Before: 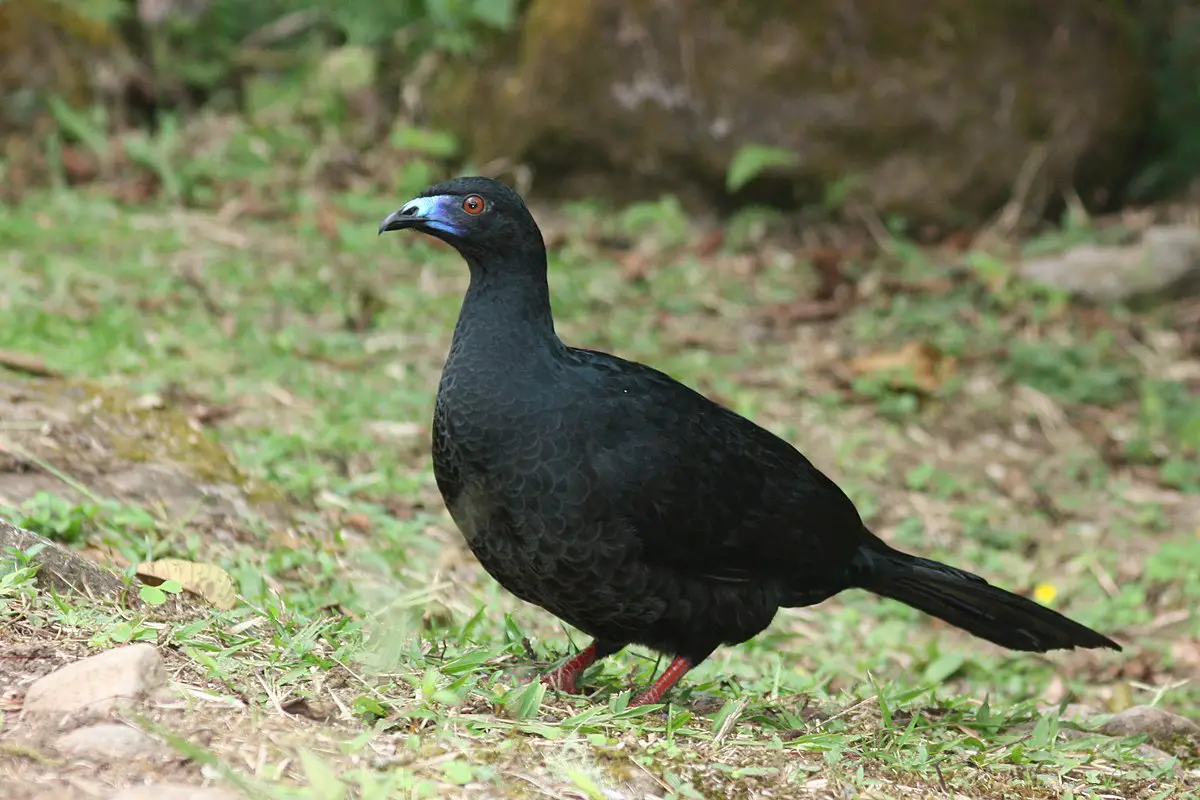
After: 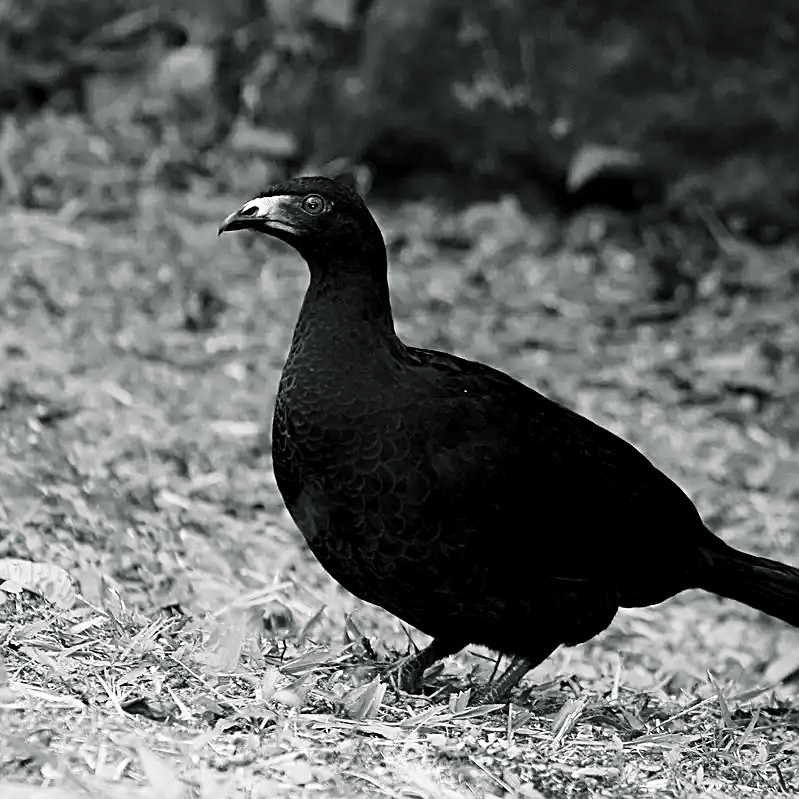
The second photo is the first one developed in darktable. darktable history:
monochrome: a -6.99, b 35.61, size 1.4
sharpen: radius 2.531, amount 0.628
base curve: curves: ch0 [(0, 0) (0.204, 0.334) (0.55, 0.733) (1, 1)], preserve colors none
crop and rotate: left 13.342%, right 19.991%
split-toning: shadows › hue 190.8°, shadows › saturation 0.05, highlights › hue 54°, highlights › saturation 0.05, compress 0%
levels: mode automatic, black 8.58%, gray 59.42%, levels [0, 0.445, 1]
